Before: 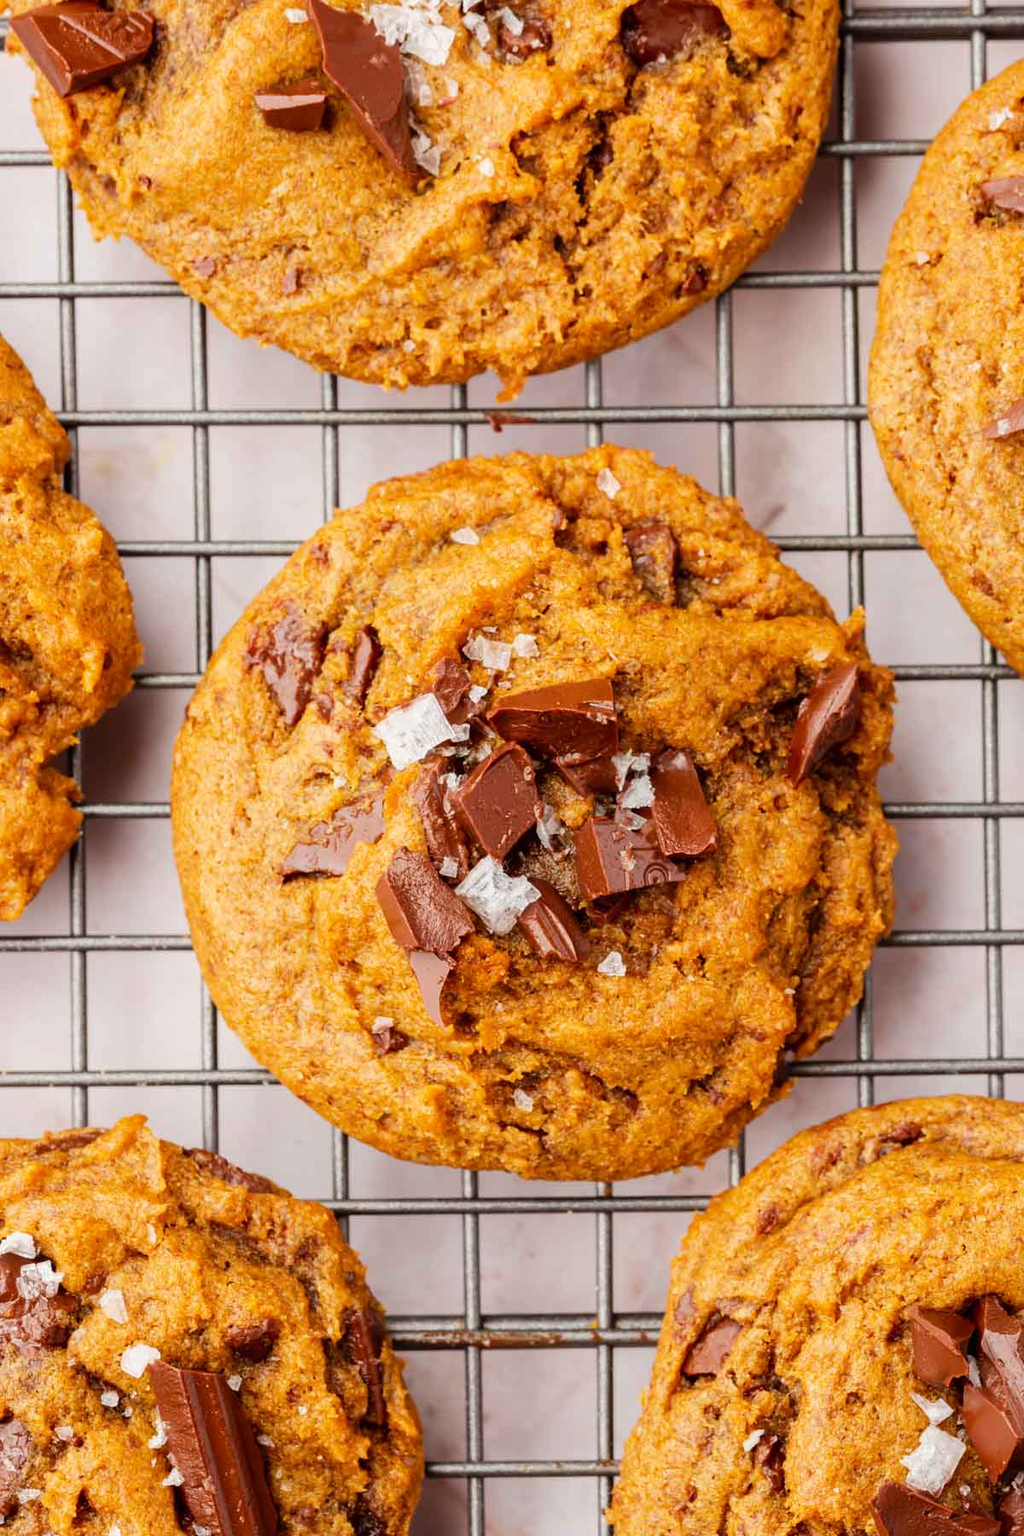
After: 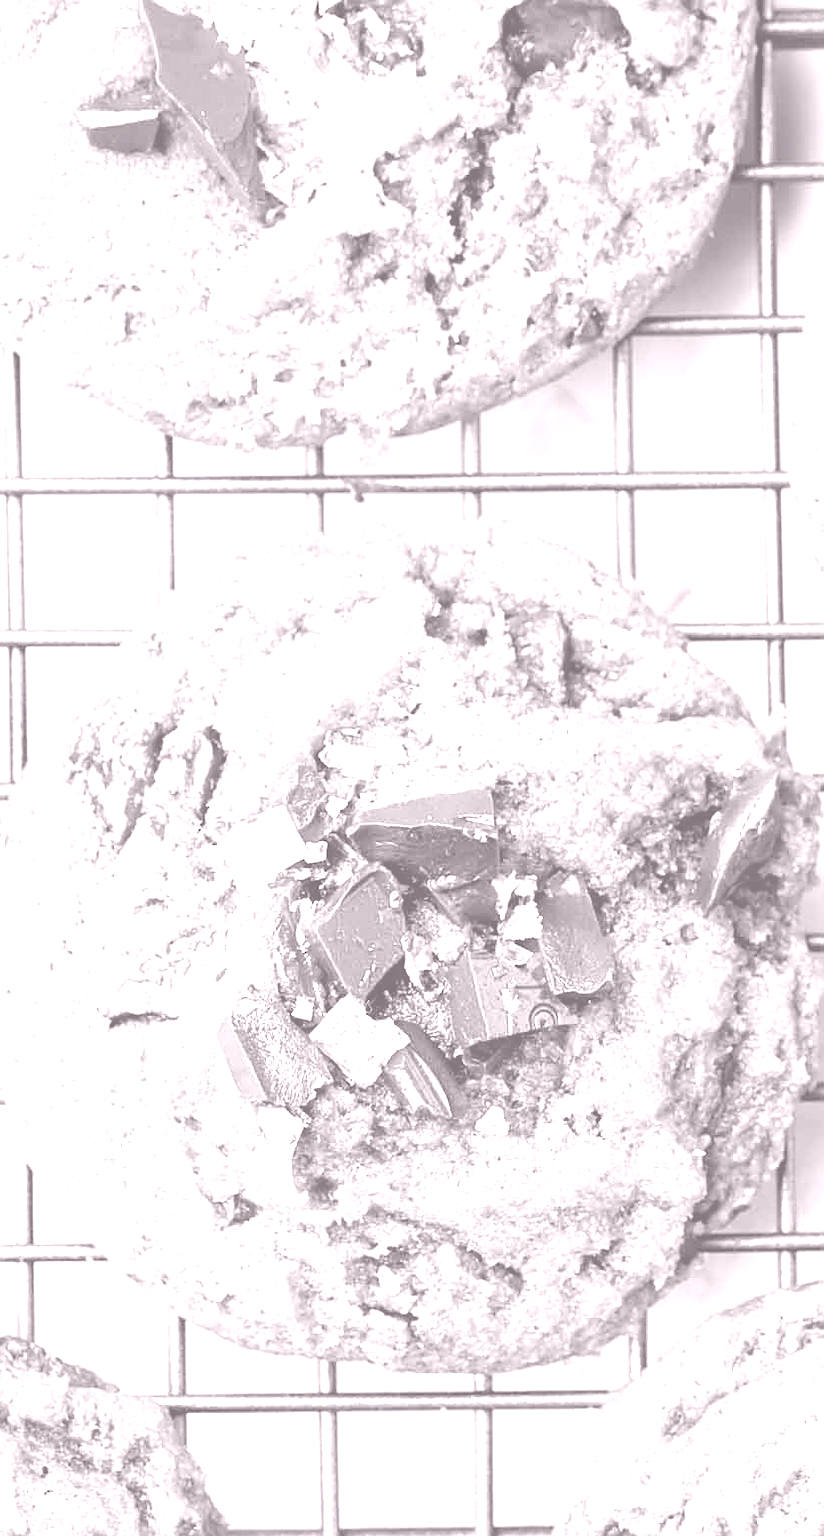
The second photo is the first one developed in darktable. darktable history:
colorize: hue 25.2°, saturation 83%, source mix 82%, lightness 79%, version 1
sharpen: on, module defaults
color balance rgb: linear chroma grading › global chroma 15%, perceptual saturation grading › global saturation 30%
crop: left 18.479%, right 12.2%, bottom 13.971%
